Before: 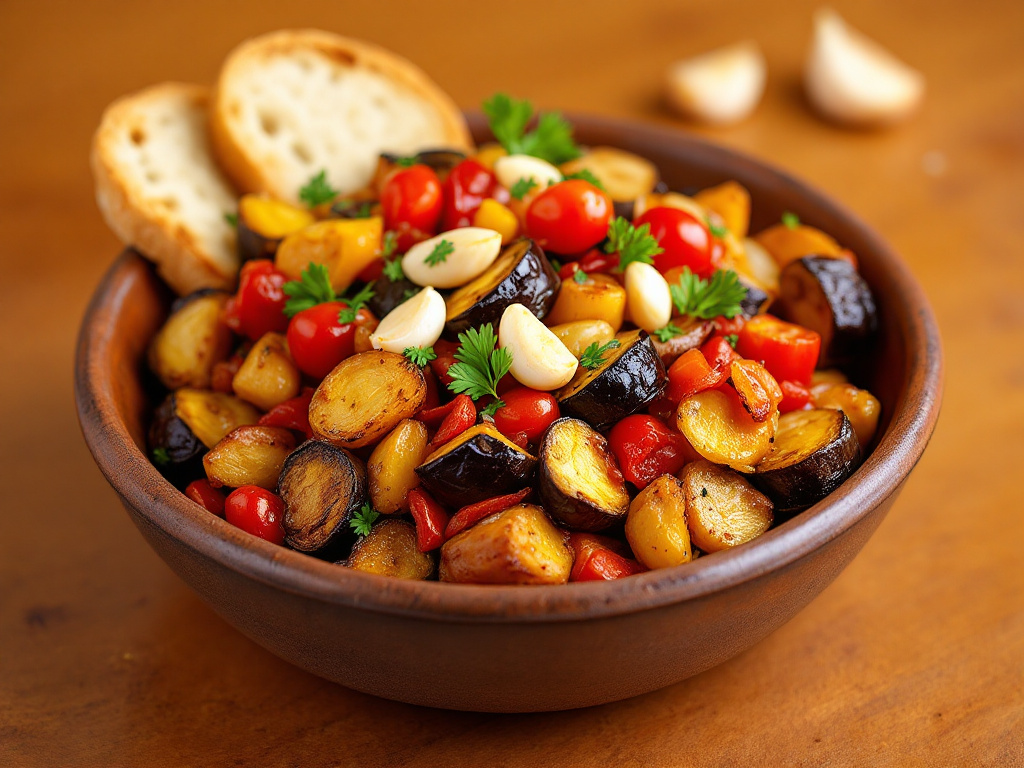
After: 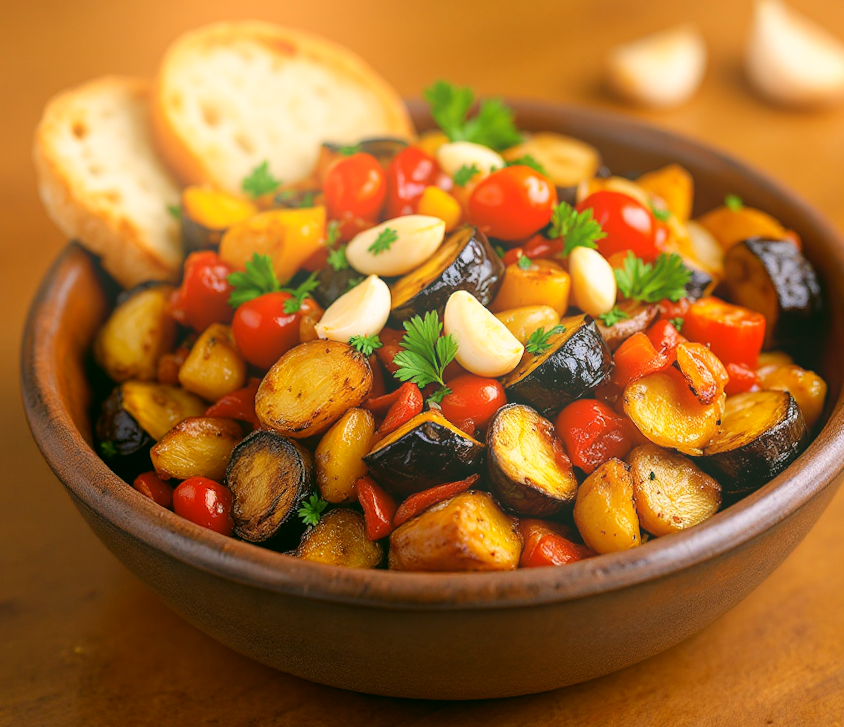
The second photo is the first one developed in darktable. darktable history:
color correction: highlights a* 4.02, highlights b* 4.98, shadows a* -7.55, shadows b* 4.98
bloom: threshold 82.5%, strength 16.25%
exposure: compensate highlight preservation false
crop and rotate: angle 1°, left 4.281%, top 0.642%, right 11.383%, bottom 2.486%
